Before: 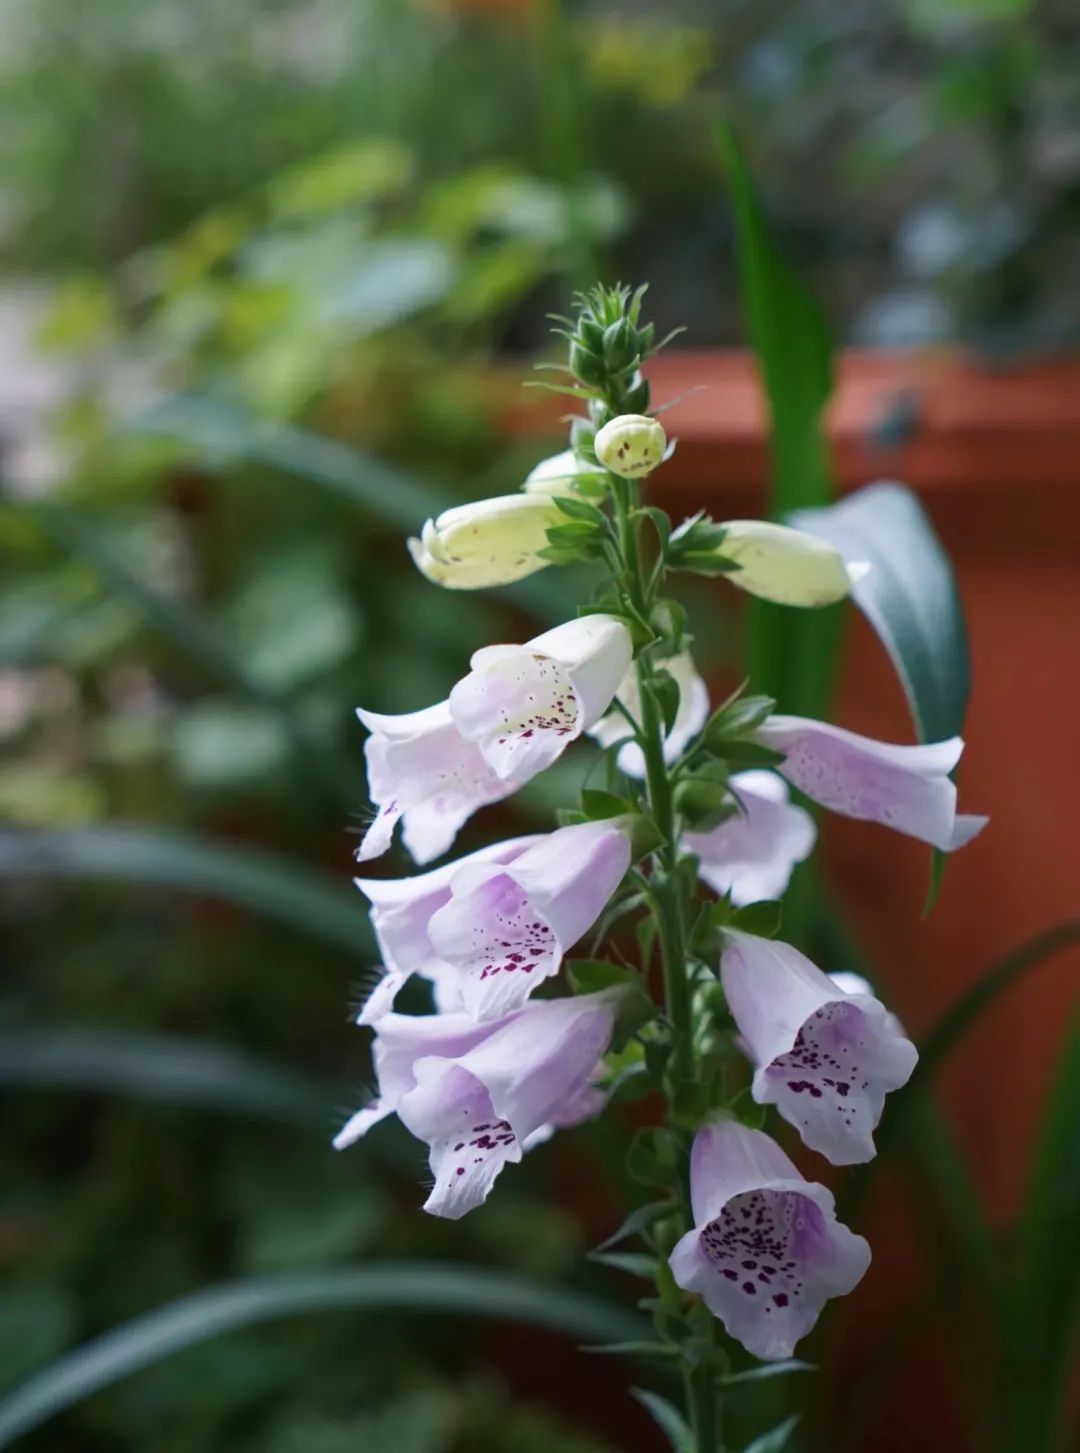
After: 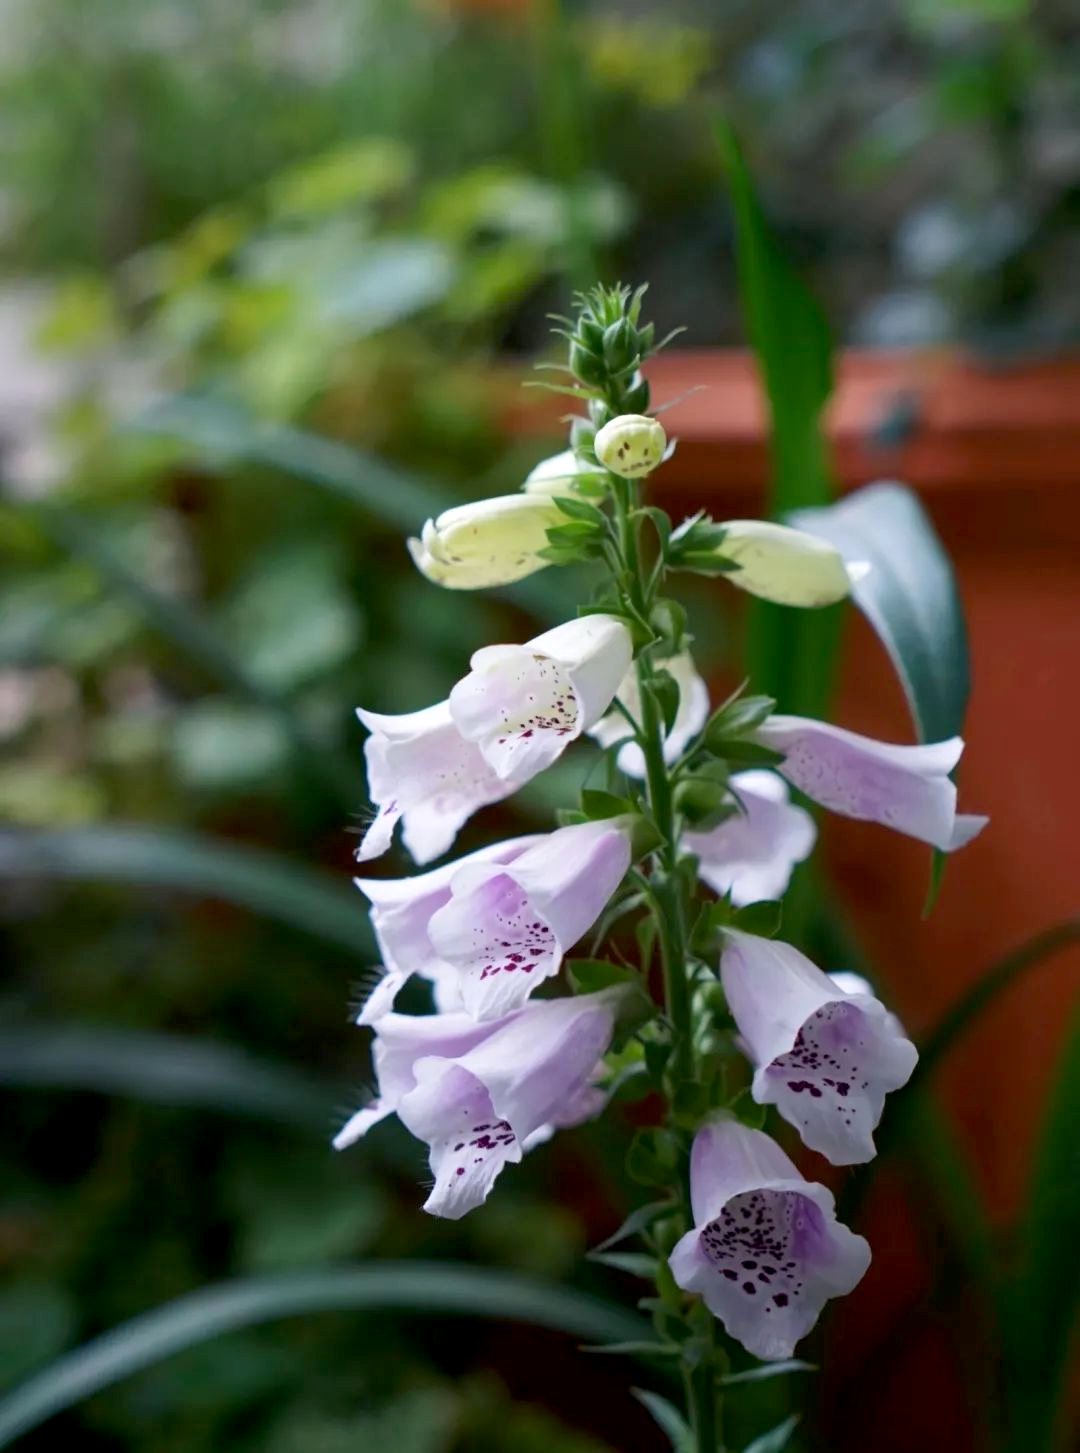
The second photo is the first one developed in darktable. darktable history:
exposure: black level correction 0.007, exposure 0.093 EV, compensate highlight preservation false
white balance: emerald 1
